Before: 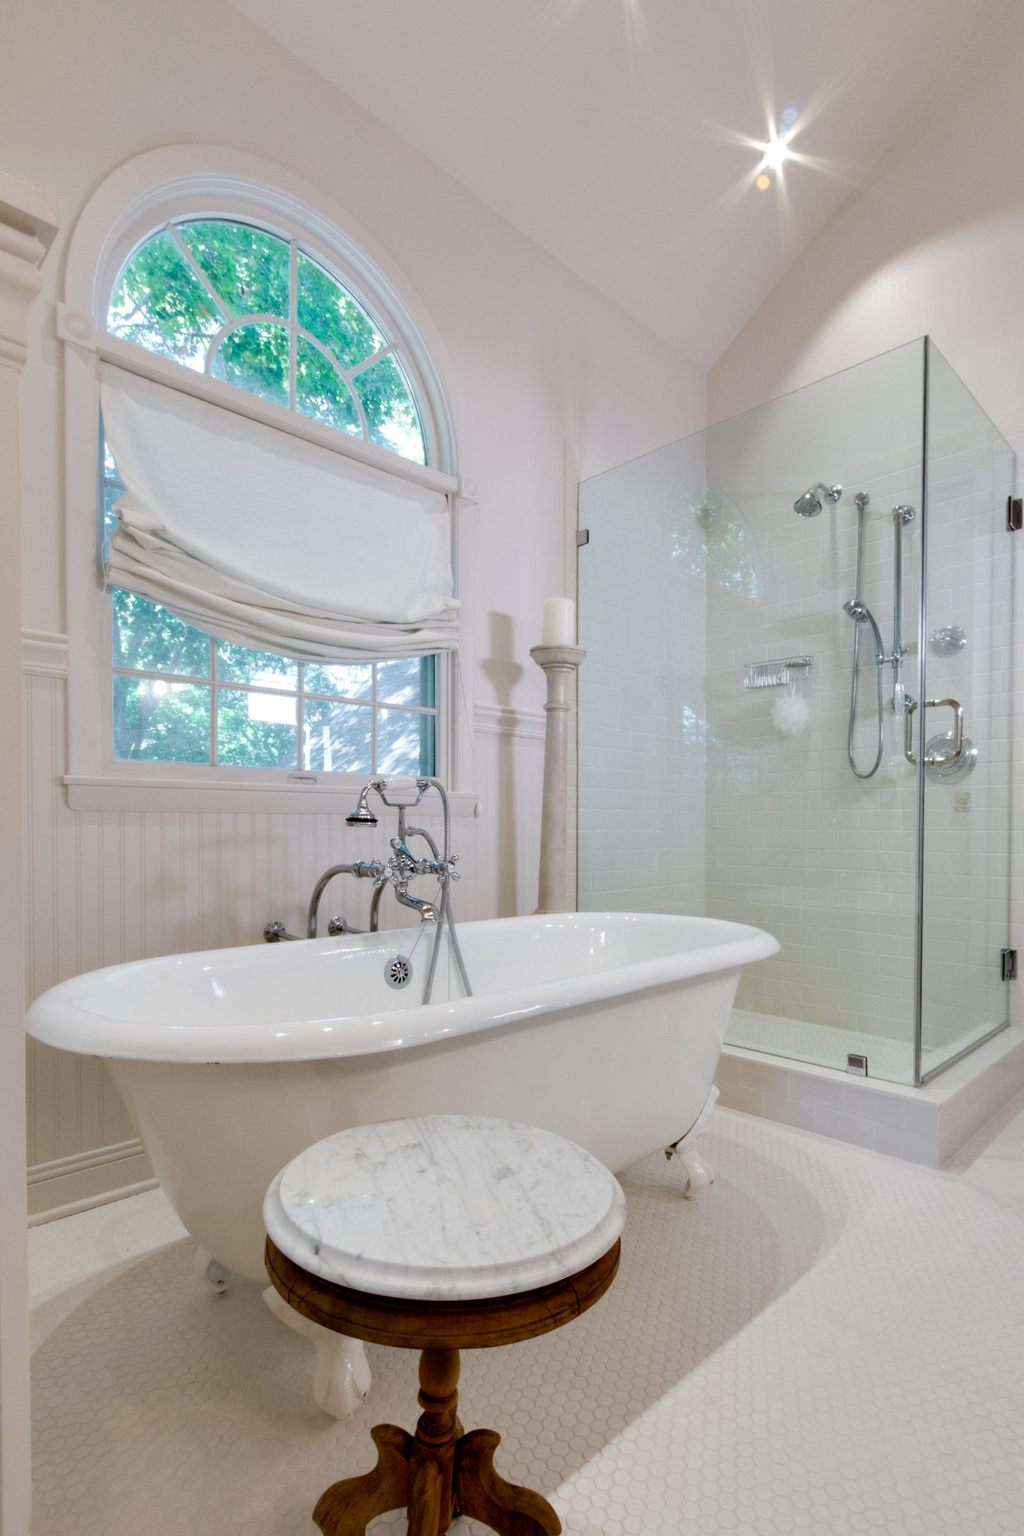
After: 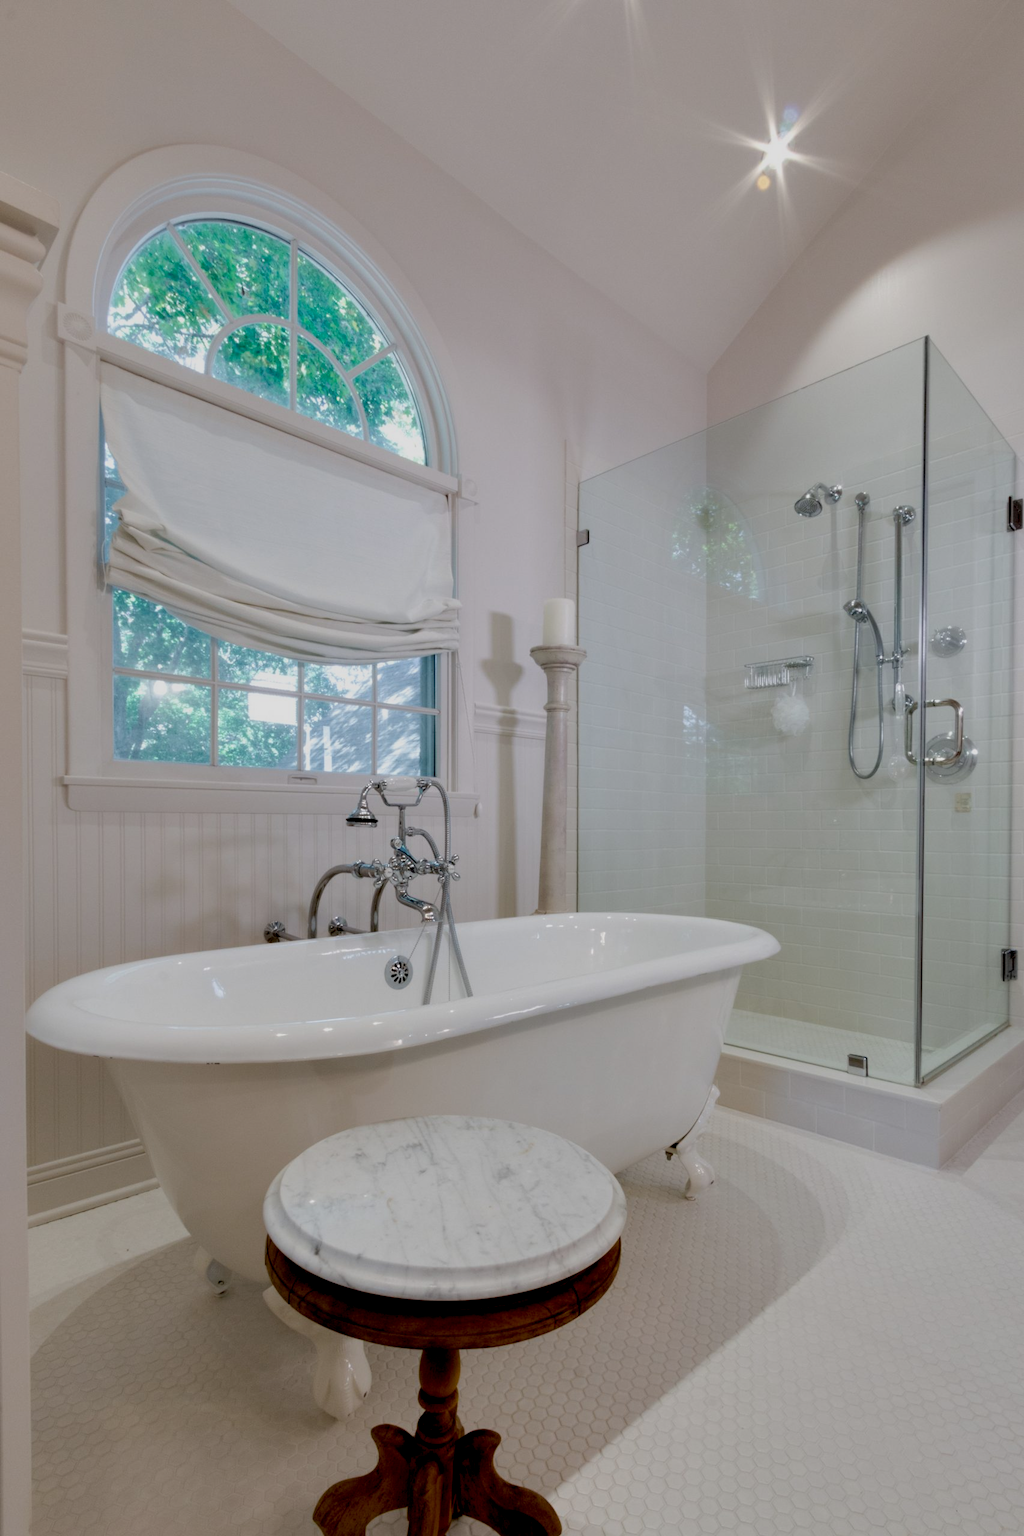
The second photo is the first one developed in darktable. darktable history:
exposure: black level correction 0.011, exposure -0.47 EV, compensate highlight preservation false
